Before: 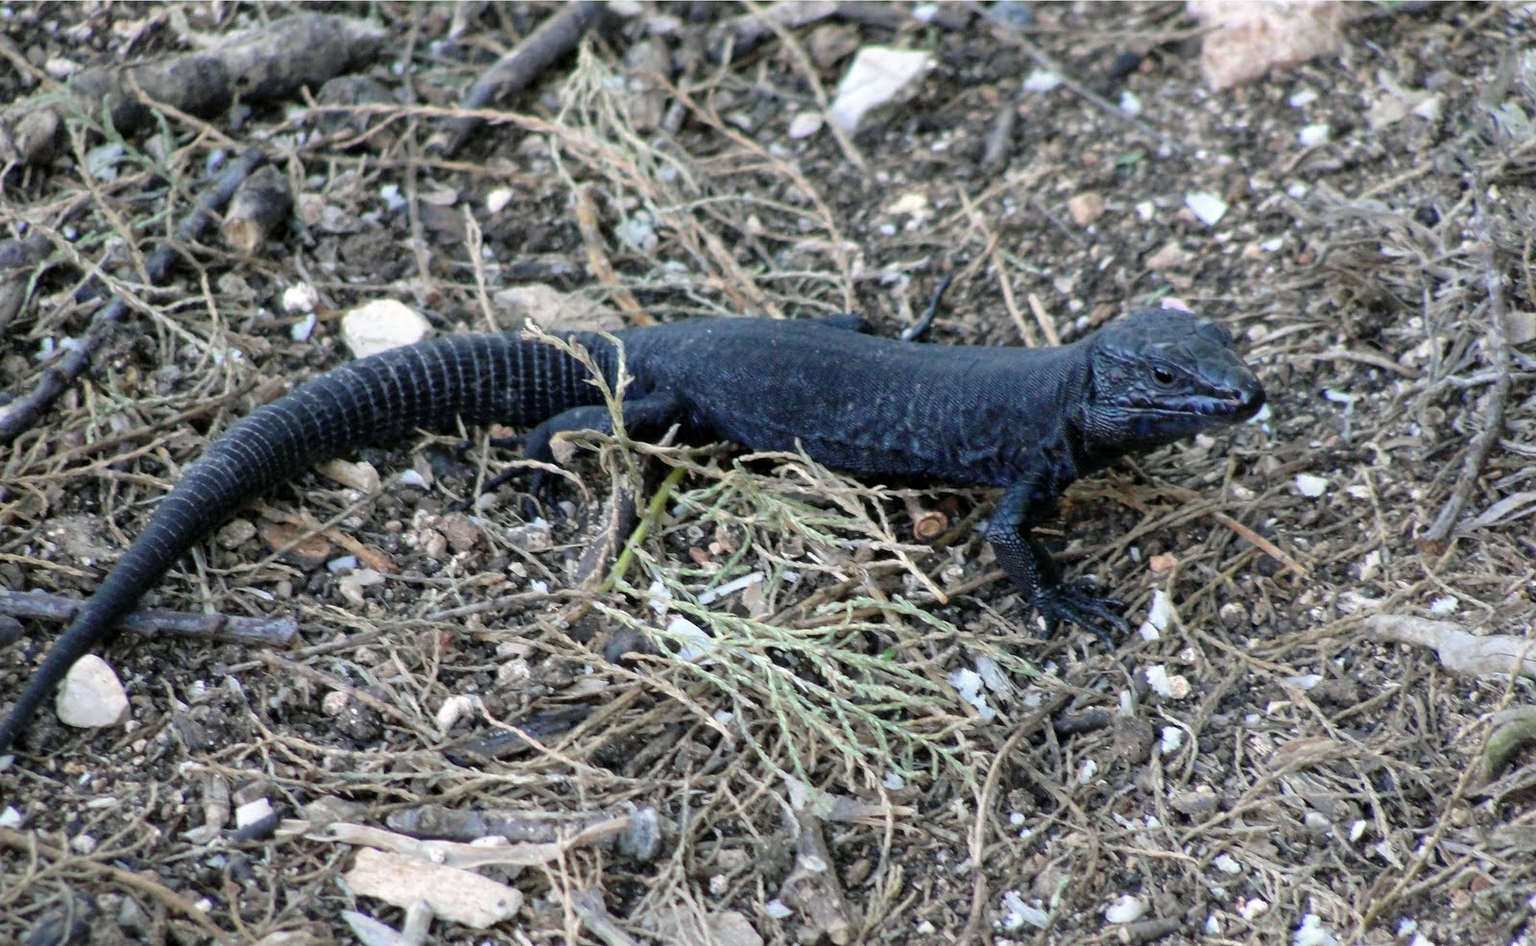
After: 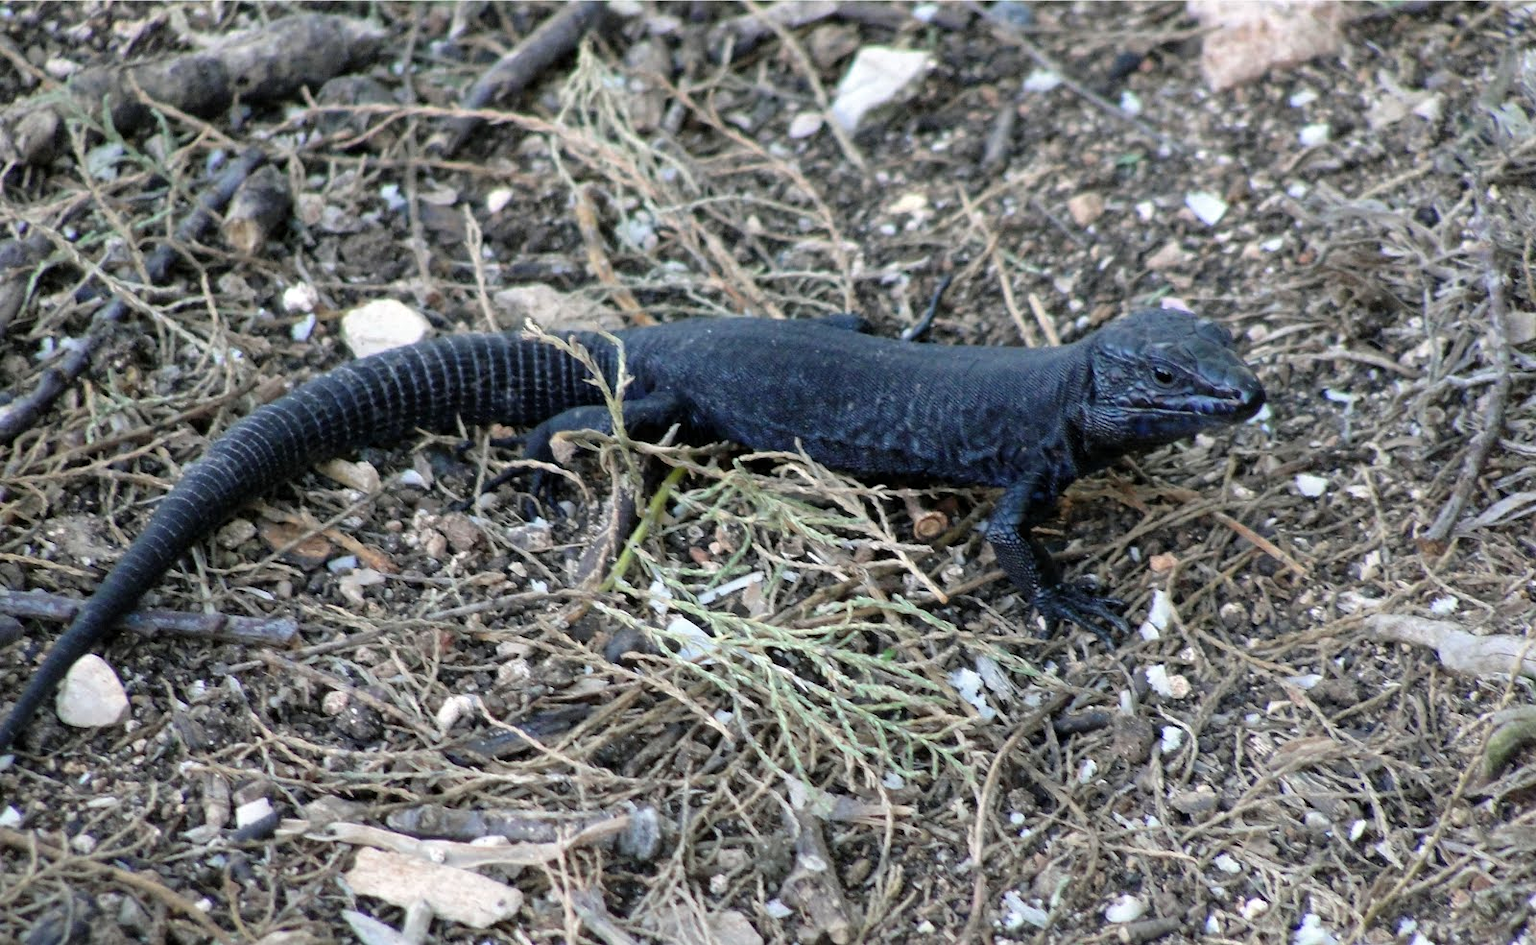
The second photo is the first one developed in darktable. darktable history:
tone equalizer: on, module defaults
color correction: highlights b* 0.066
